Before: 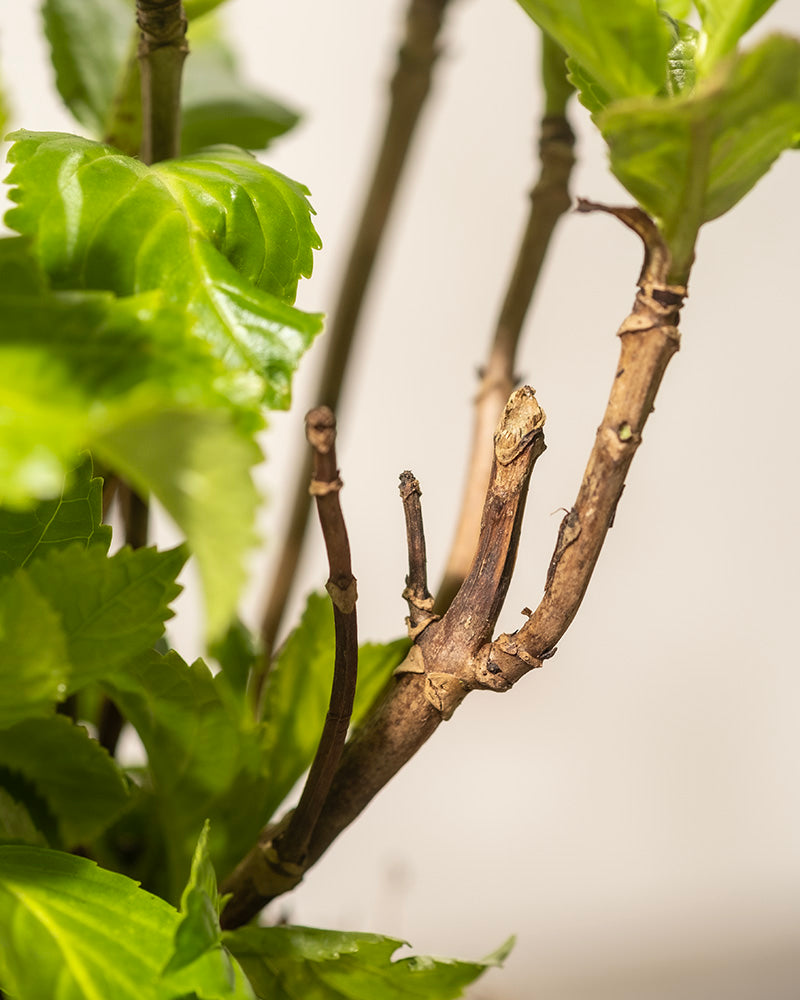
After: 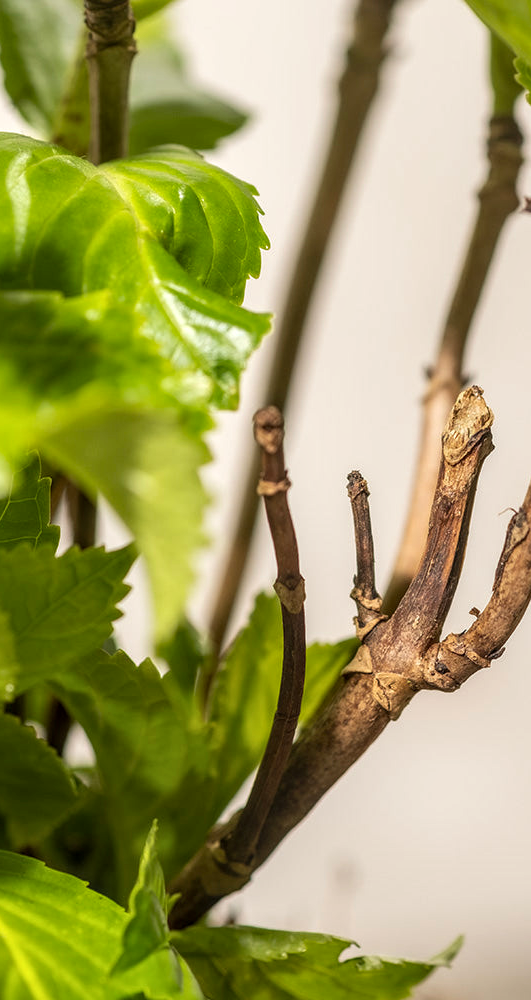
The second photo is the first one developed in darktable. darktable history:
color zones: curves: ch1 [(0, 0.513) (0.143, 0.524) (0.286, 0.511) (0.429, 0.506) (0.571, 0.503) (0.714, 0.503) (0.857, 0.508) (1, 0.513)]
local contrast: on, module defaults
crop and rotate: left 6.577%, right 27.021%
